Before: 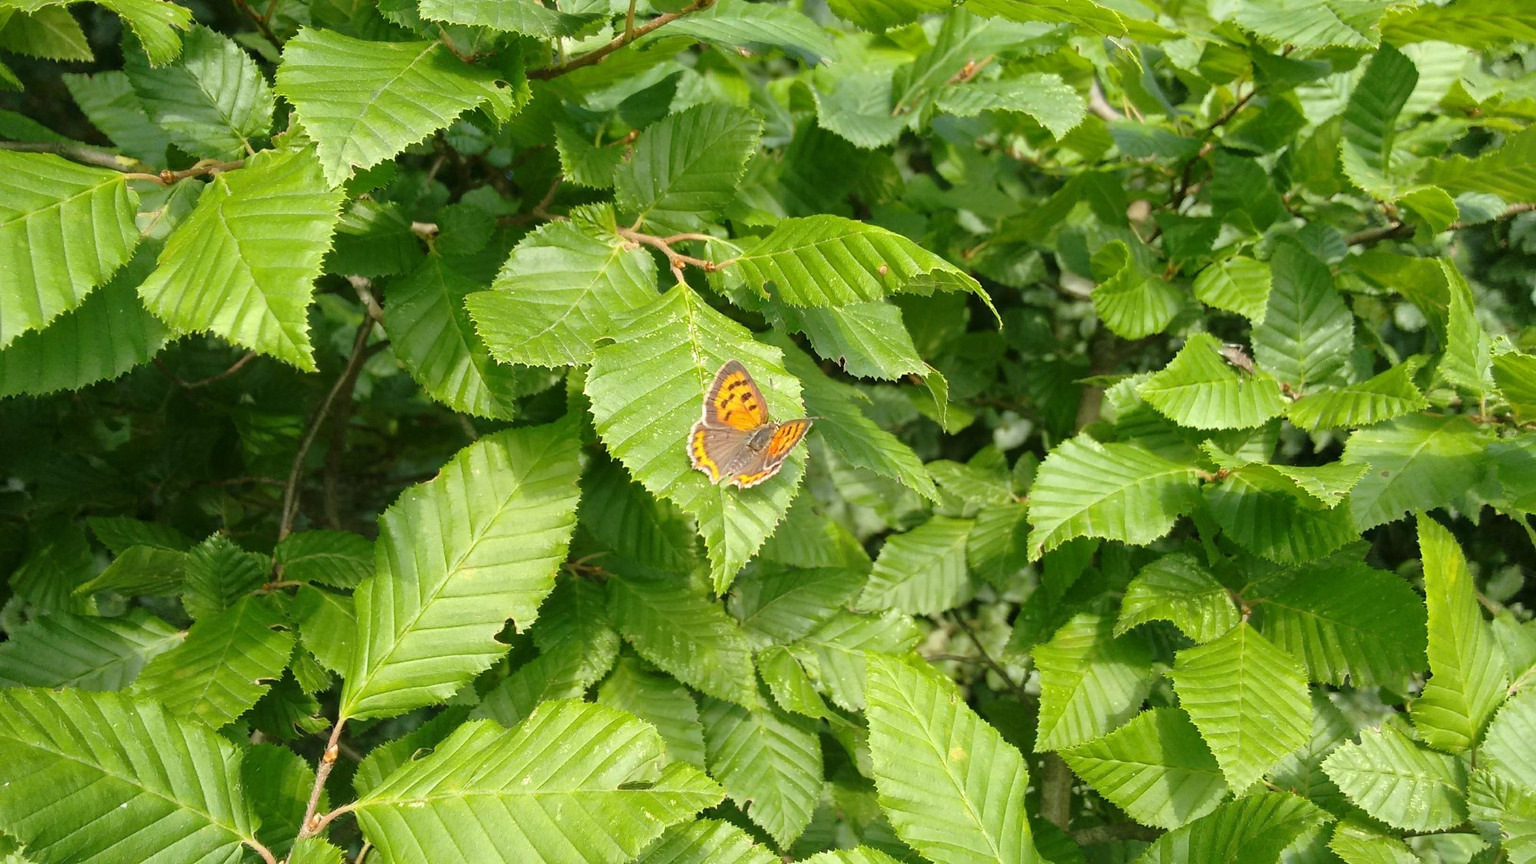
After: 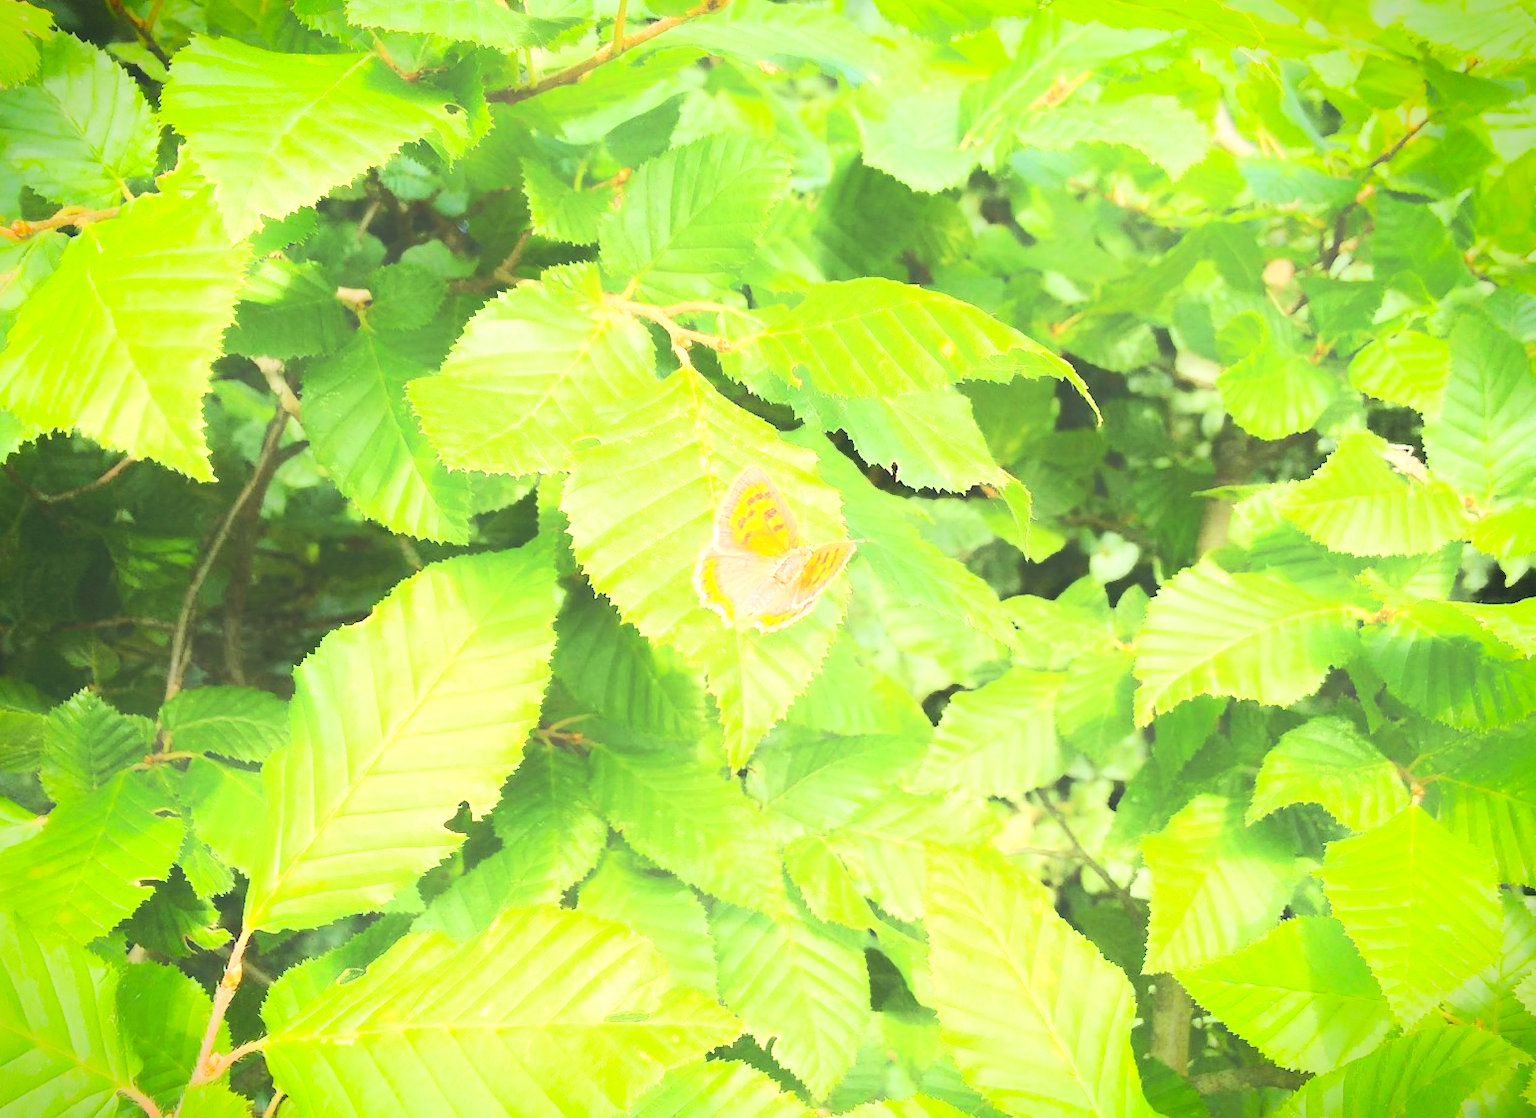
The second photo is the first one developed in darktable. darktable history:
exposure: compensate highlight preservation false
vignetting: fall-off radius 59.94%, saturation 0.388, automatic ratio true, dithering 8-bit output
tone equalizer: -7 EV 0.145 EV, -6 EV 0.592 EV, -5 EV 1.13 EV, -4 EV 1.29 EV, -3 EV 1.13 EV, -2 EV 0.6 EV, -1 EV 0.161 EV, edges refinement/feathering 500, mask exposure compensation -1.57 EV, preserve details no
contrast equalizer: y [[0.609, 0.611, 0.615, 0.613, 0.607, 0.603], [0.504, 0.498, 0.496, 0.499, 0.506, 0.516], [0 ×6], [0 ×6], [0 ×6]], mix -0.992
crop: left 9.853%, right 12.87%
shadows and highlights: radius 110.88, shadows 51.52, white point adjustment 9.1, highlights -5.65, soften with gaussian
contrast brightness saturation: contrast 0.102, brightness 0.315, saturation 0.14
